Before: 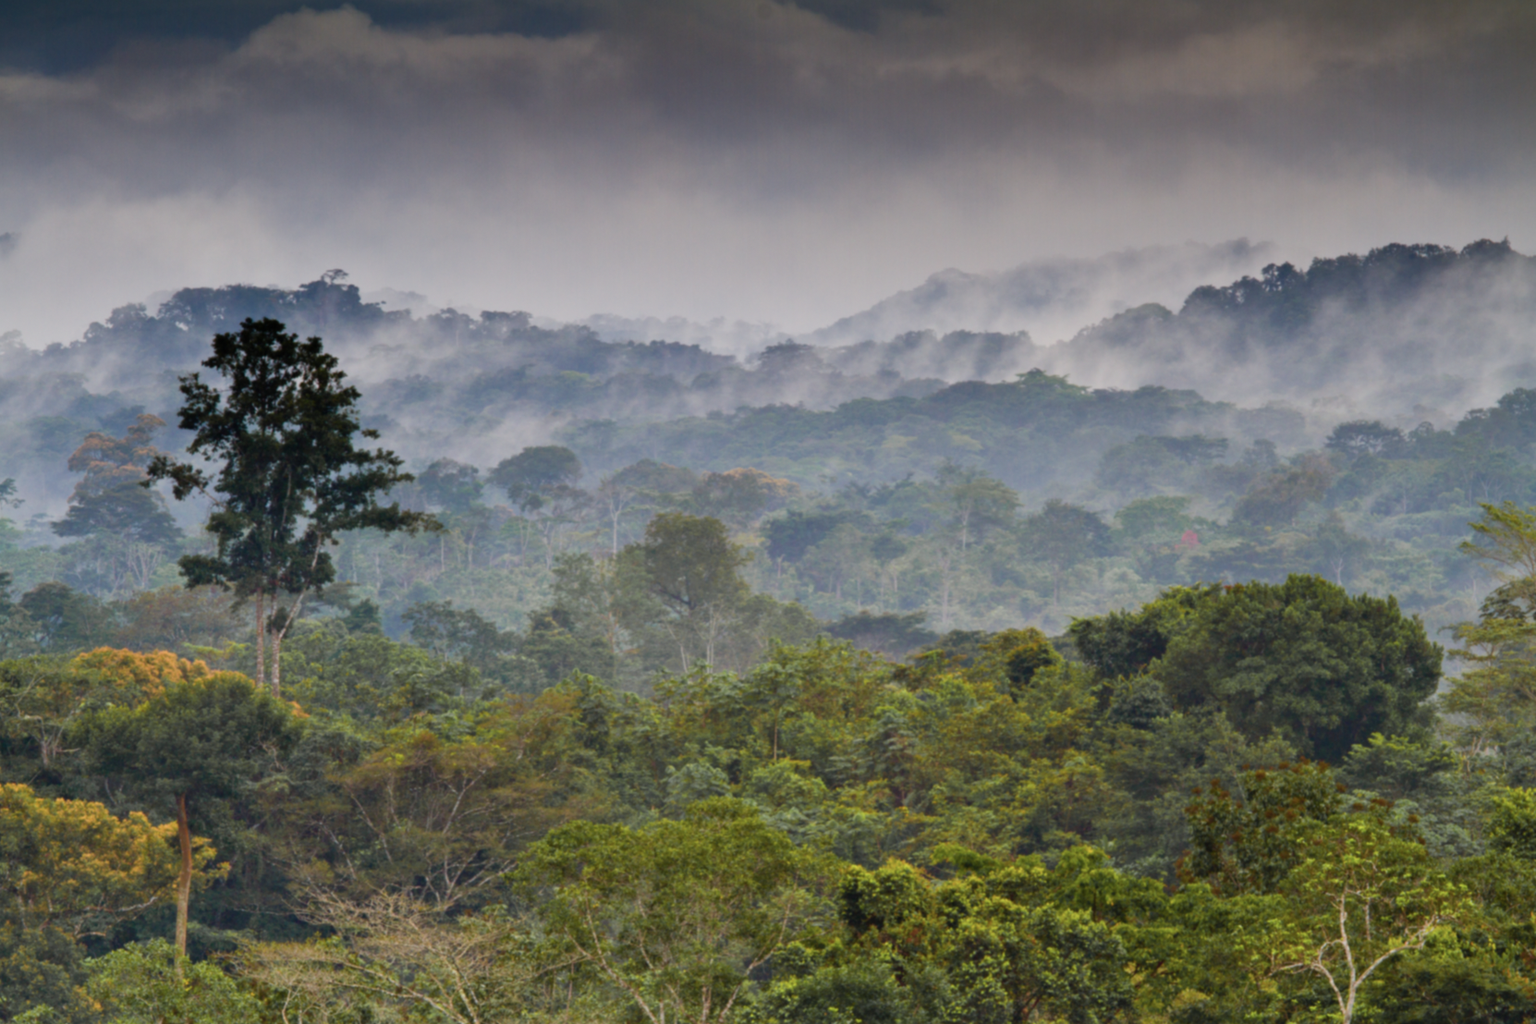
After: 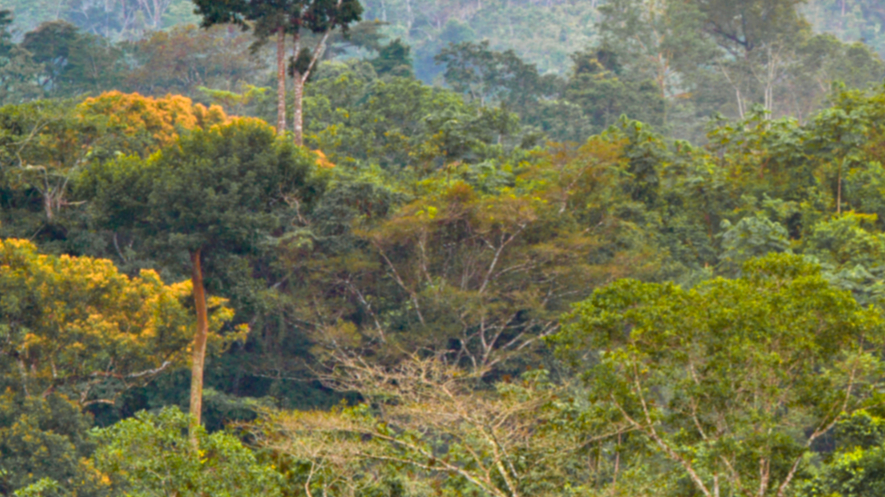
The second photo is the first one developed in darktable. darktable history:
crop and rotate: top 54.982%, right 46.748%, bottom 0.149%
haze removal: compatibility mode true, adaptive false
exposure: exposure 0.666 EV, compensate exposure bias true, compensate highlight preservation false
